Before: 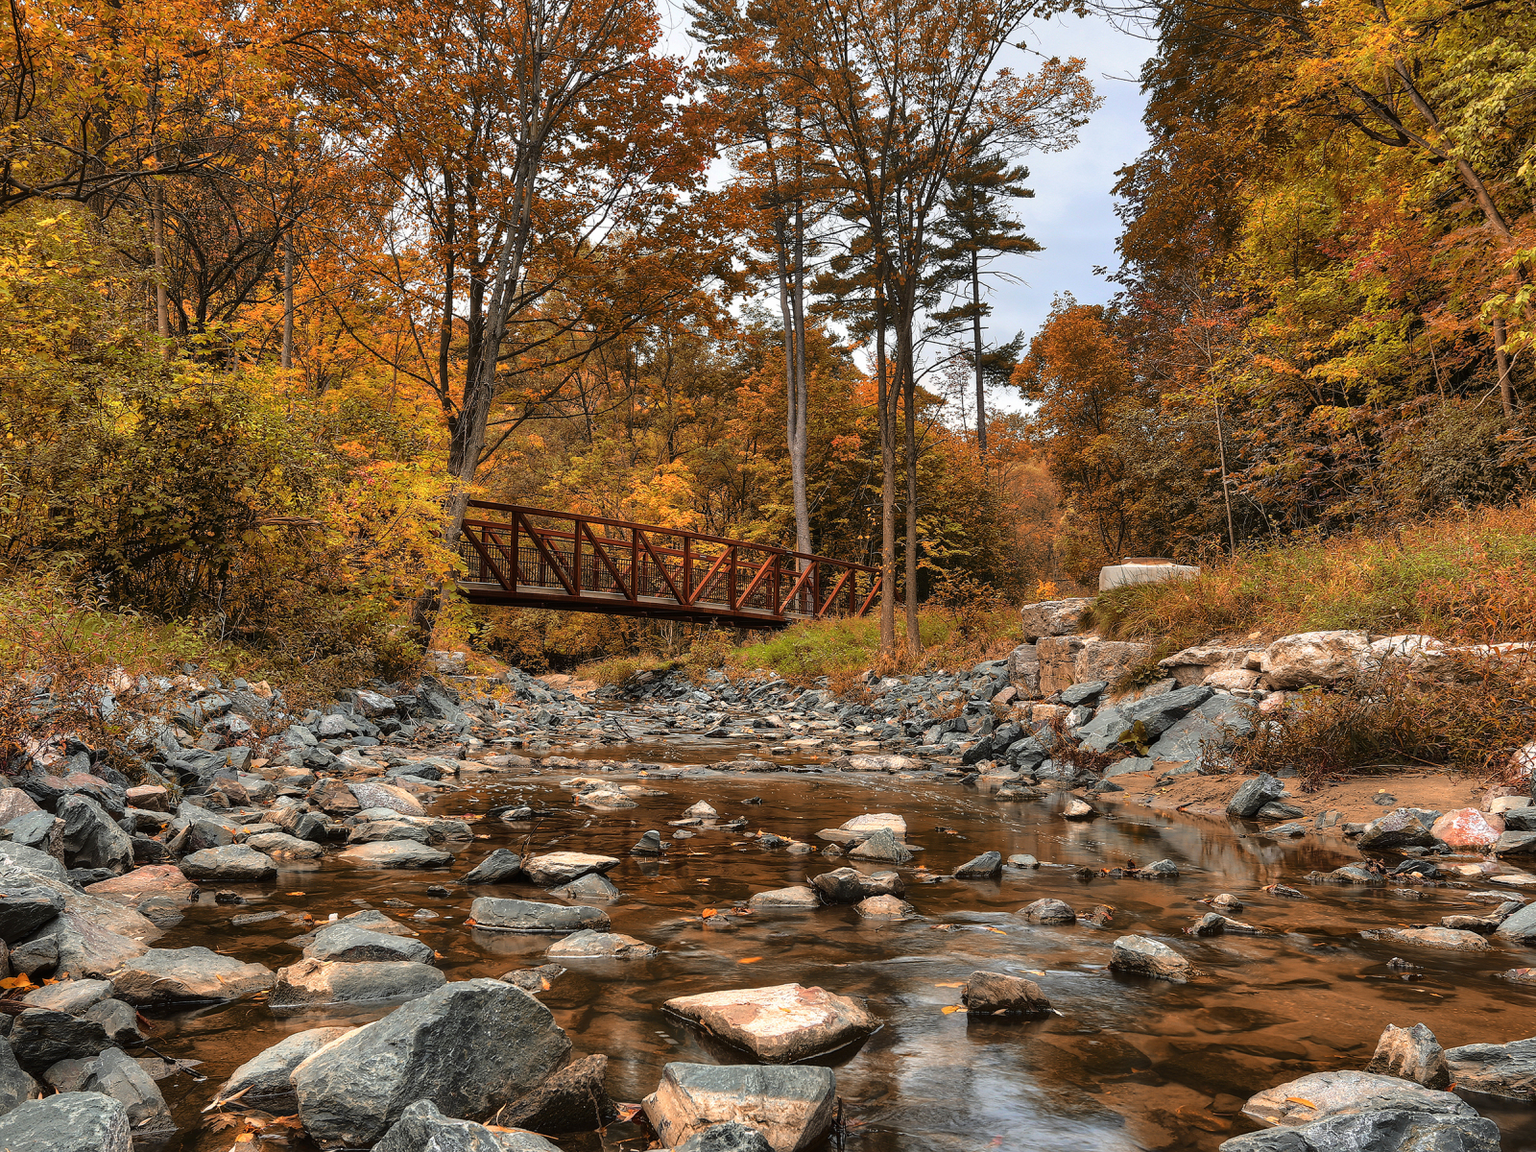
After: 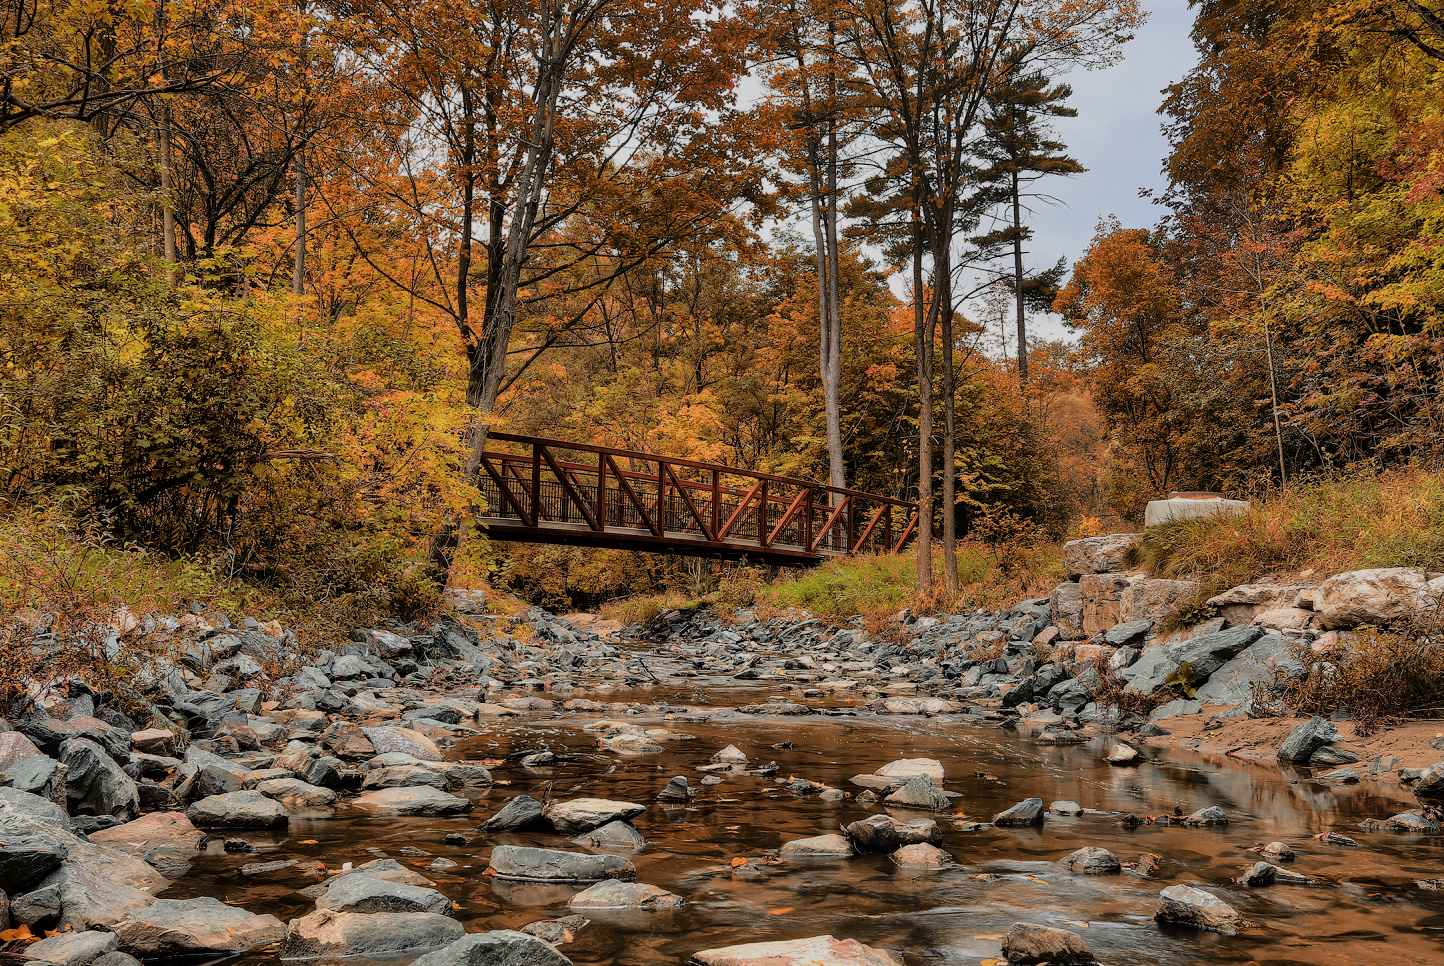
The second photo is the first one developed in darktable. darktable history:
filmic rgb: black relative exposure -7.65 EV, white relative exposure 4.56 EV, hardness 3.61
crop: top 7.49%, right 9.717%, bottom 11.943%
